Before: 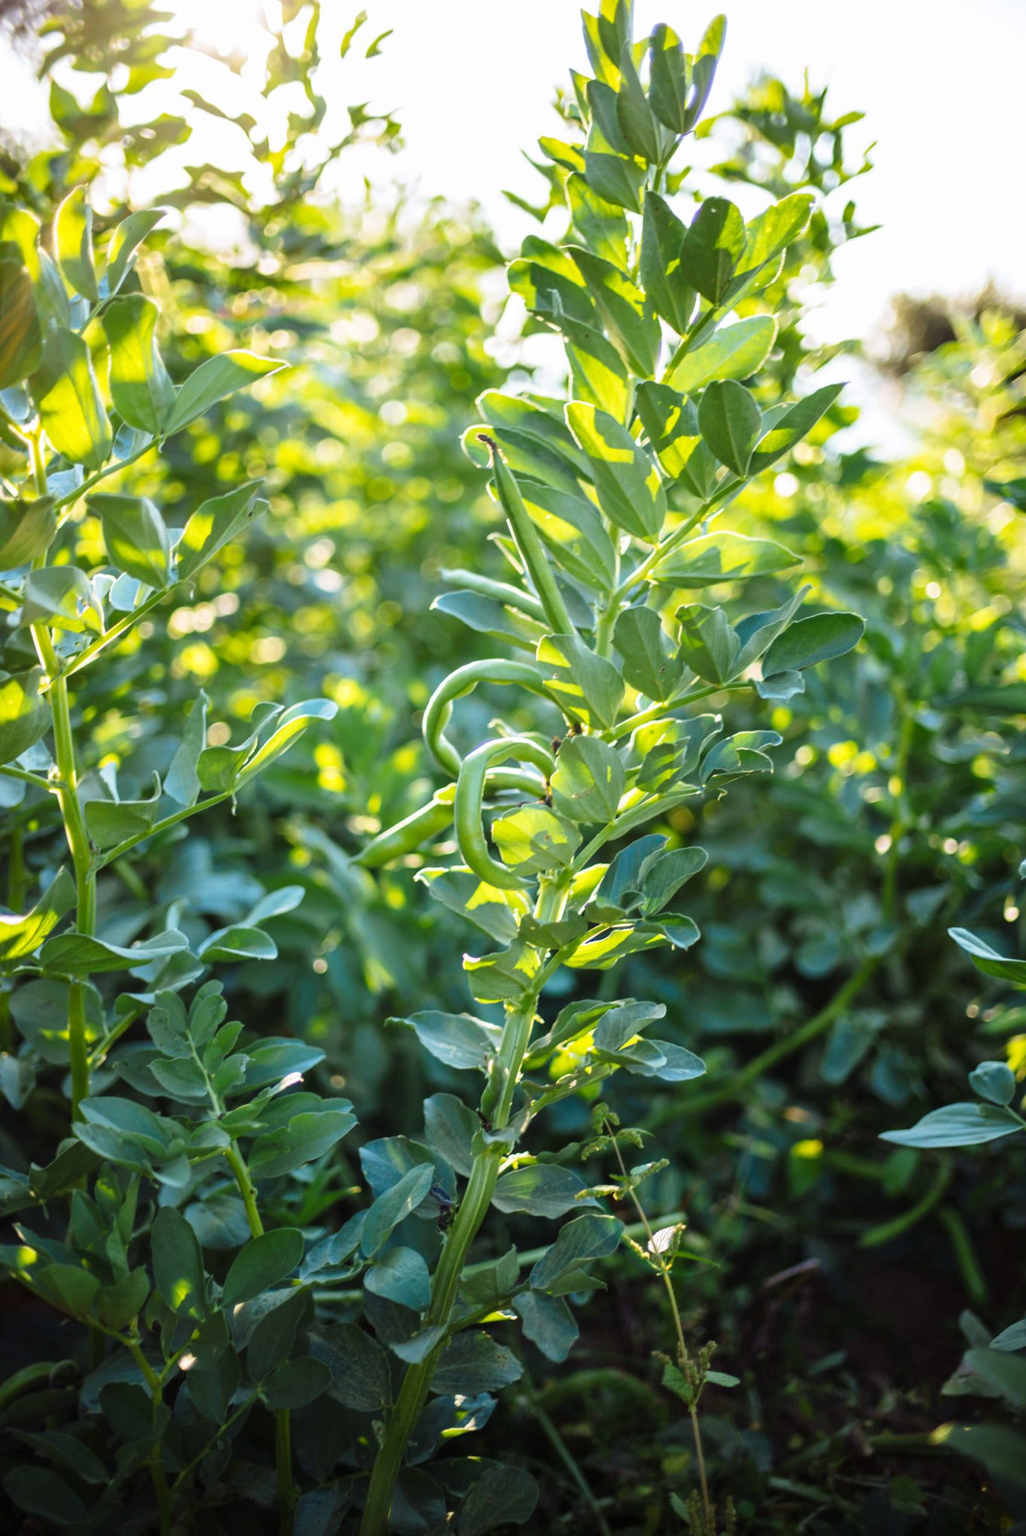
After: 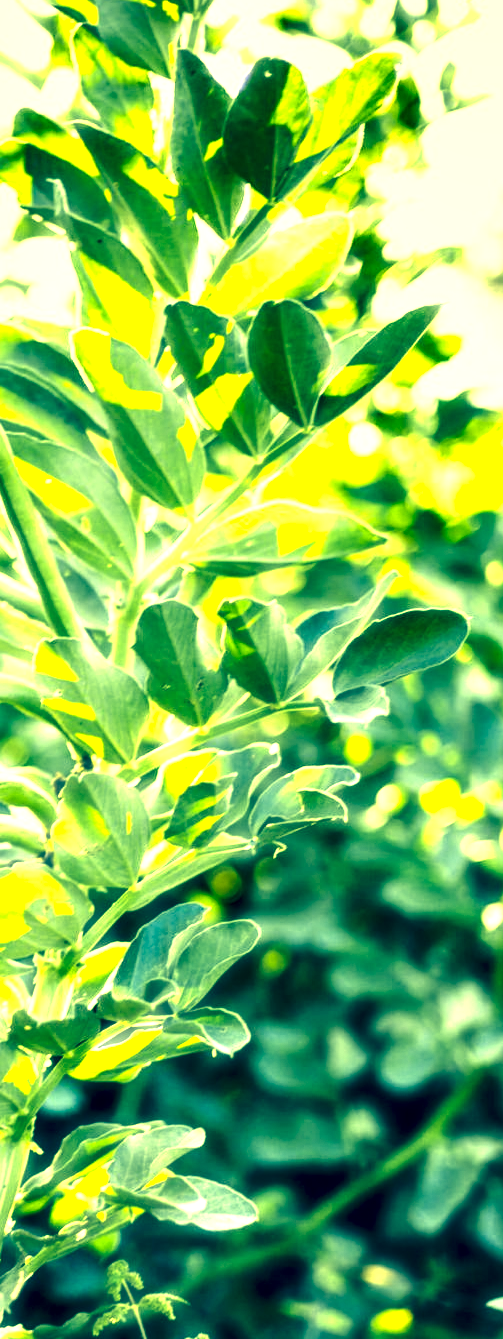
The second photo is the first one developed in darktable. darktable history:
color correction: highlights a* -15.58, highlights b* 40, shadows a* -40, shadows b* -26.18
haze removal: strength -0.9, distance 0.225, compatibility mode true, adaptive false
crop and rotate: left 49.936%, top 10.094%, right 13.136%, bottom 24.256%
exposure: black level correction 0, exposure 0.9 EV, compensate highlight preservation false
local contrast: shadows 185%, detail 225%
